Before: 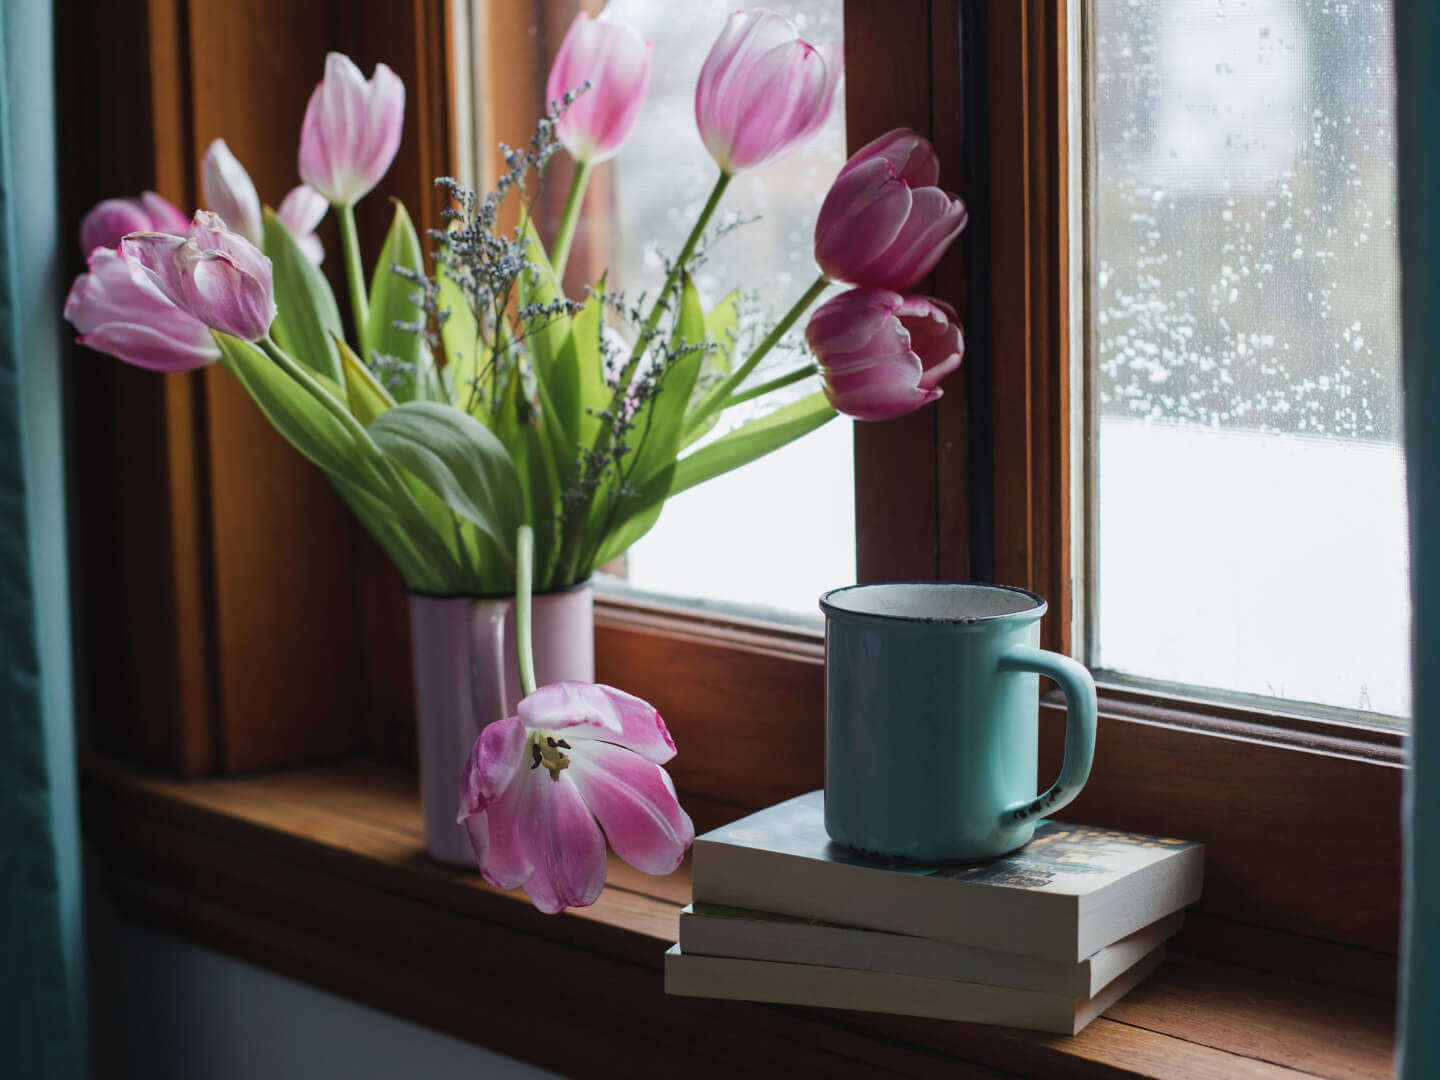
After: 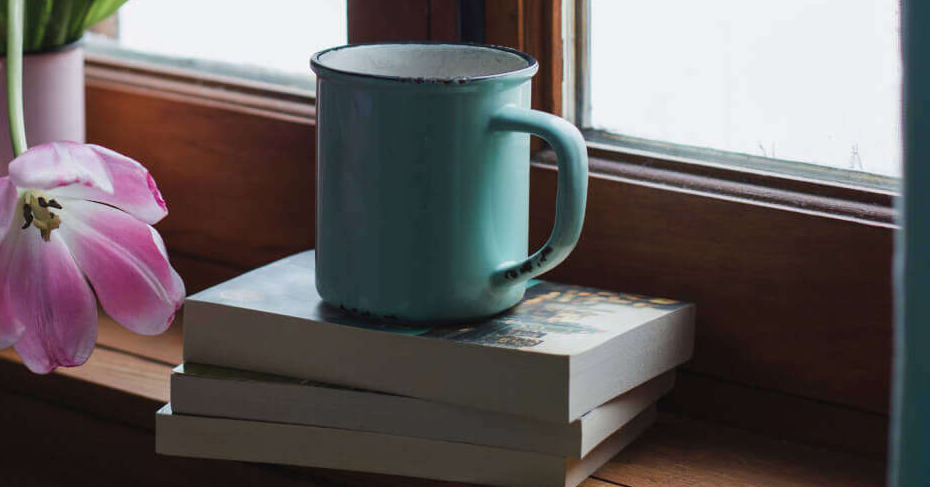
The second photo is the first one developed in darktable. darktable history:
crop and rotate: left 35.364%, top 50.028%, bottom 4.865%
